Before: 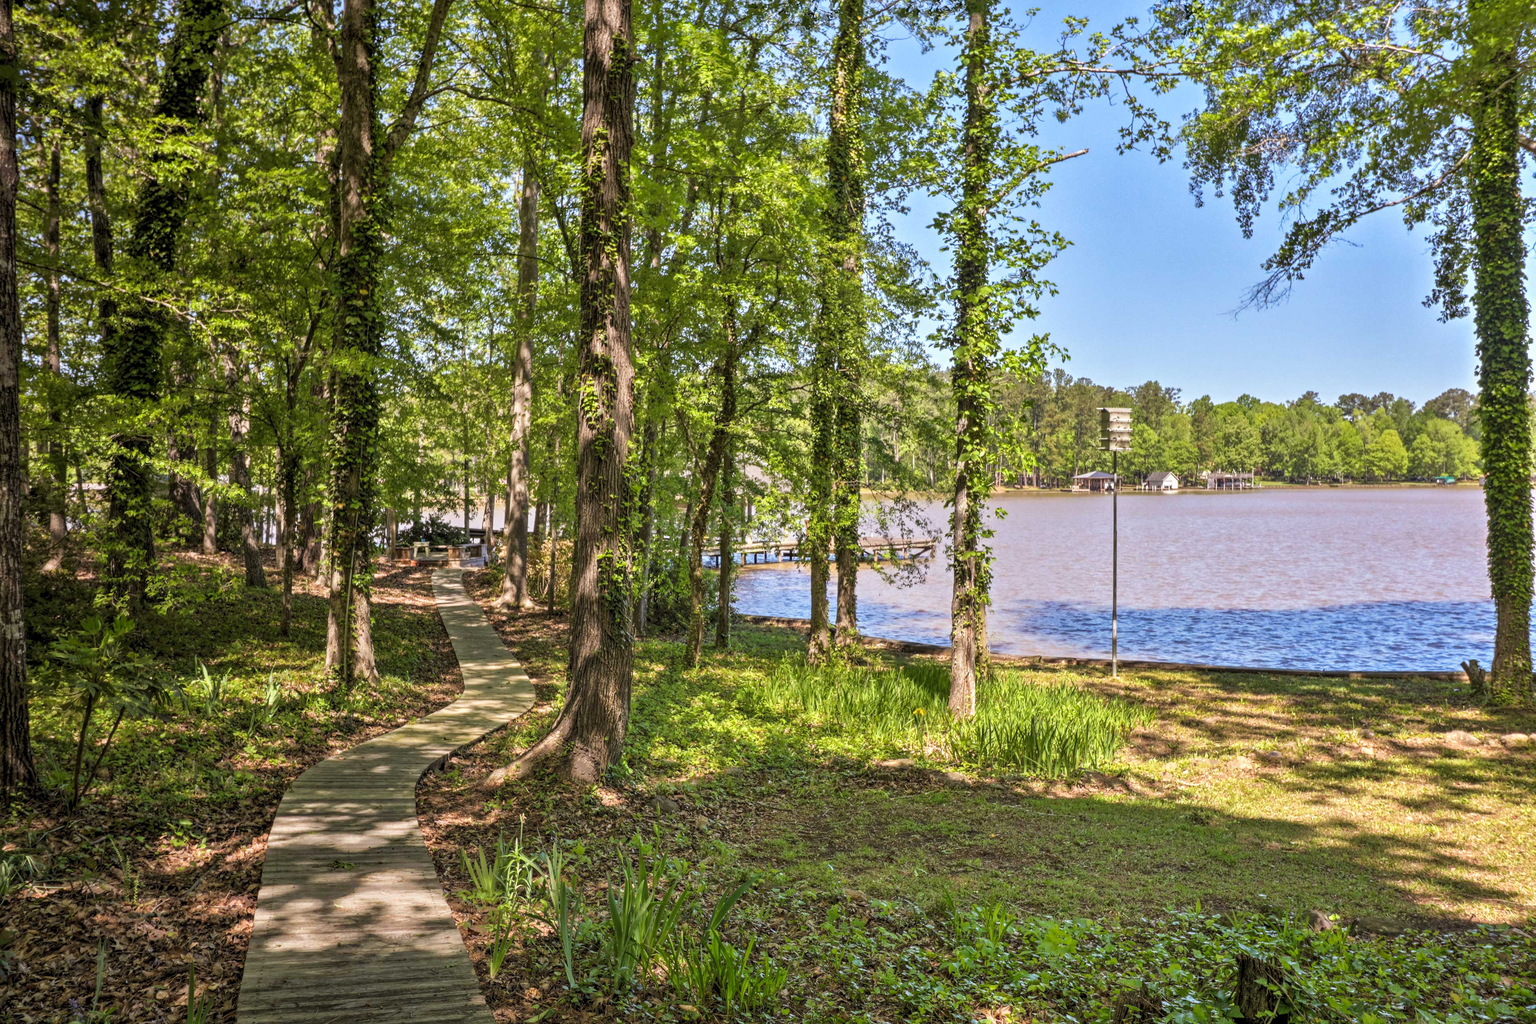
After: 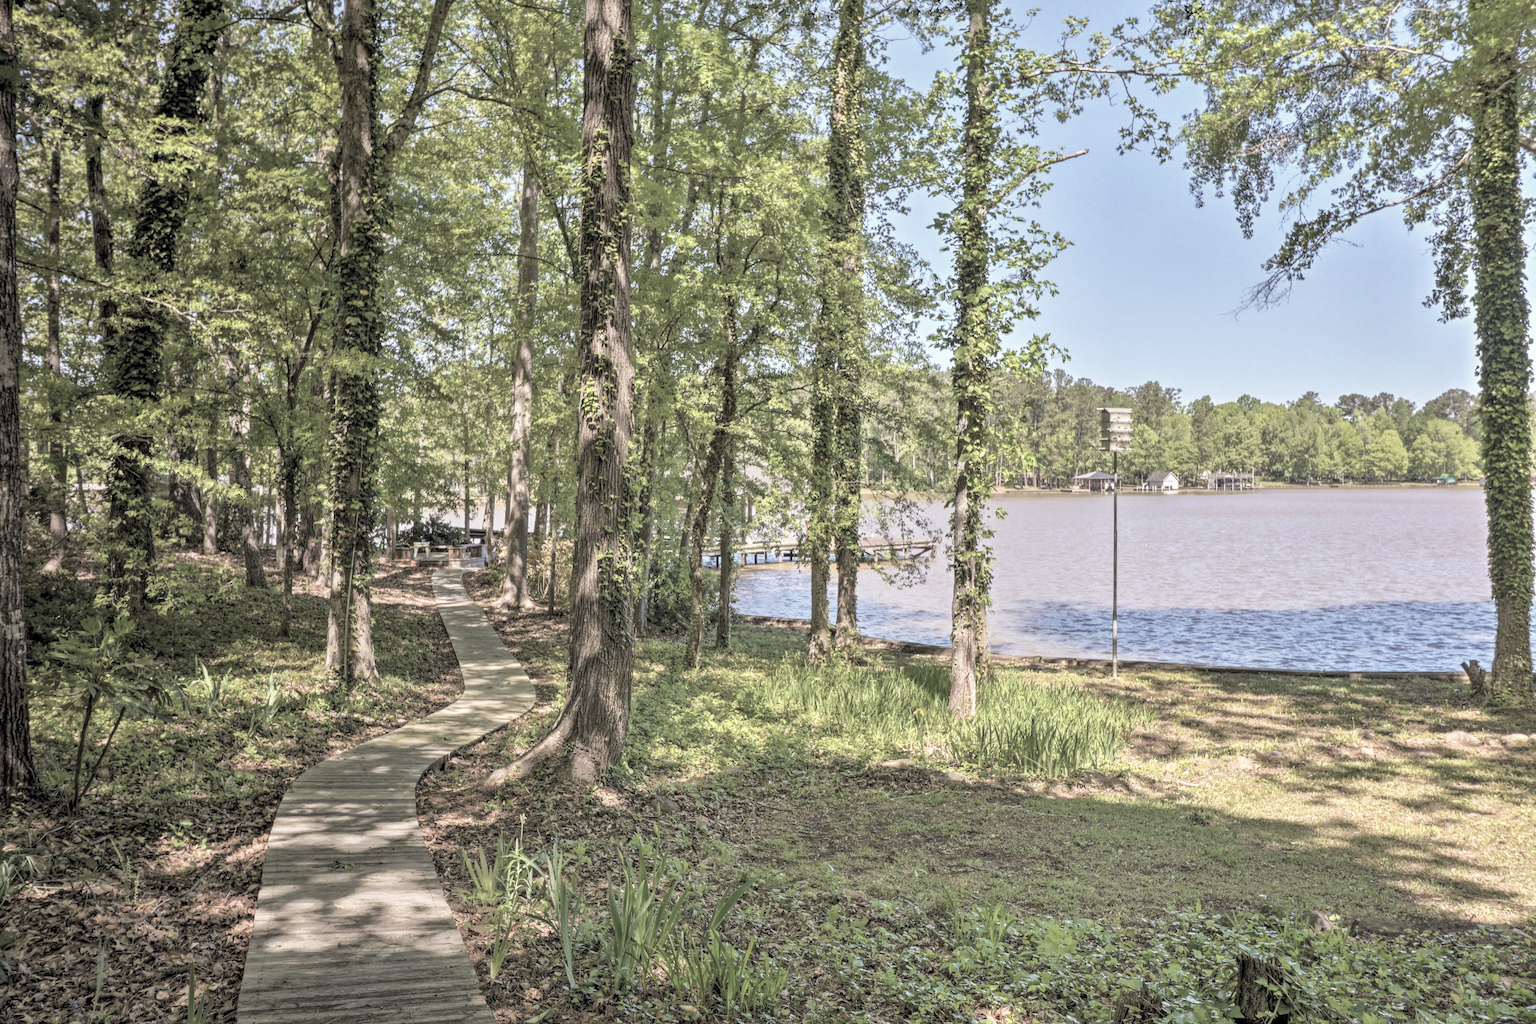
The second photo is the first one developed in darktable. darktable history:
tone equalizer: -7 EV 0.13 EV, smoothing diameter 25%, edges refinement/feathering 10, preserve details guided filter
contrast brightness saturation: brightness 0.18, saturation -0.5
